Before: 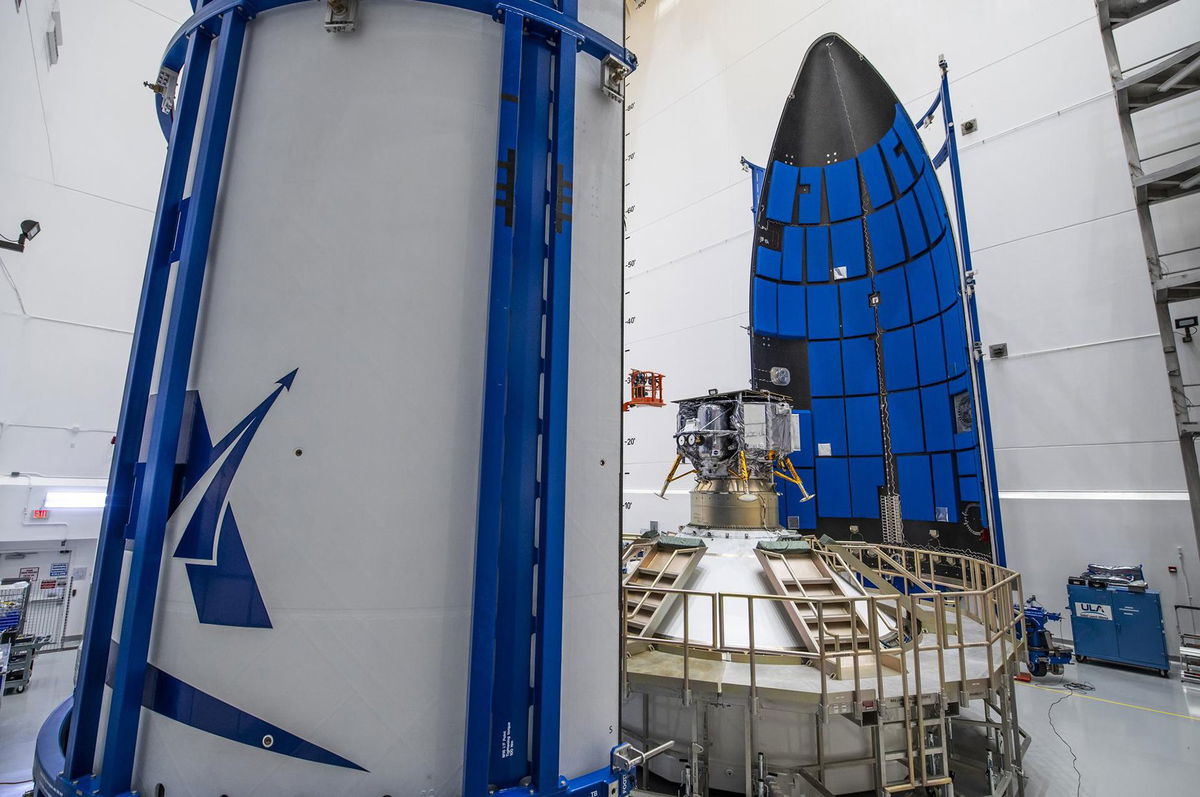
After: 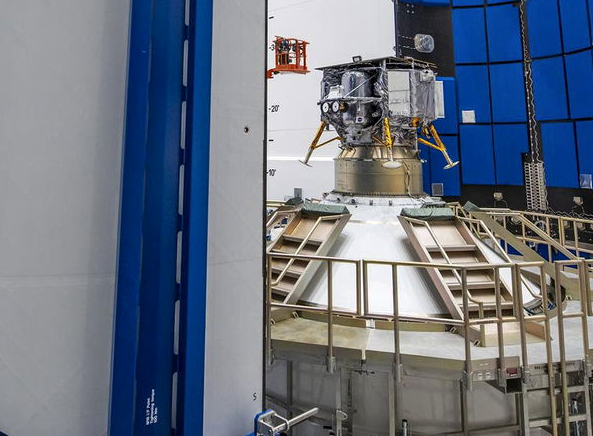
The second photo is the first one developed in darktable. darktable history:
local contrast: mode bilateral grid, contrast 20, coarseness 50, detail 120%, midtone range 0.2
crop: left 29.672%, top 41.786%, right 20.851%, bottom 3.487%
